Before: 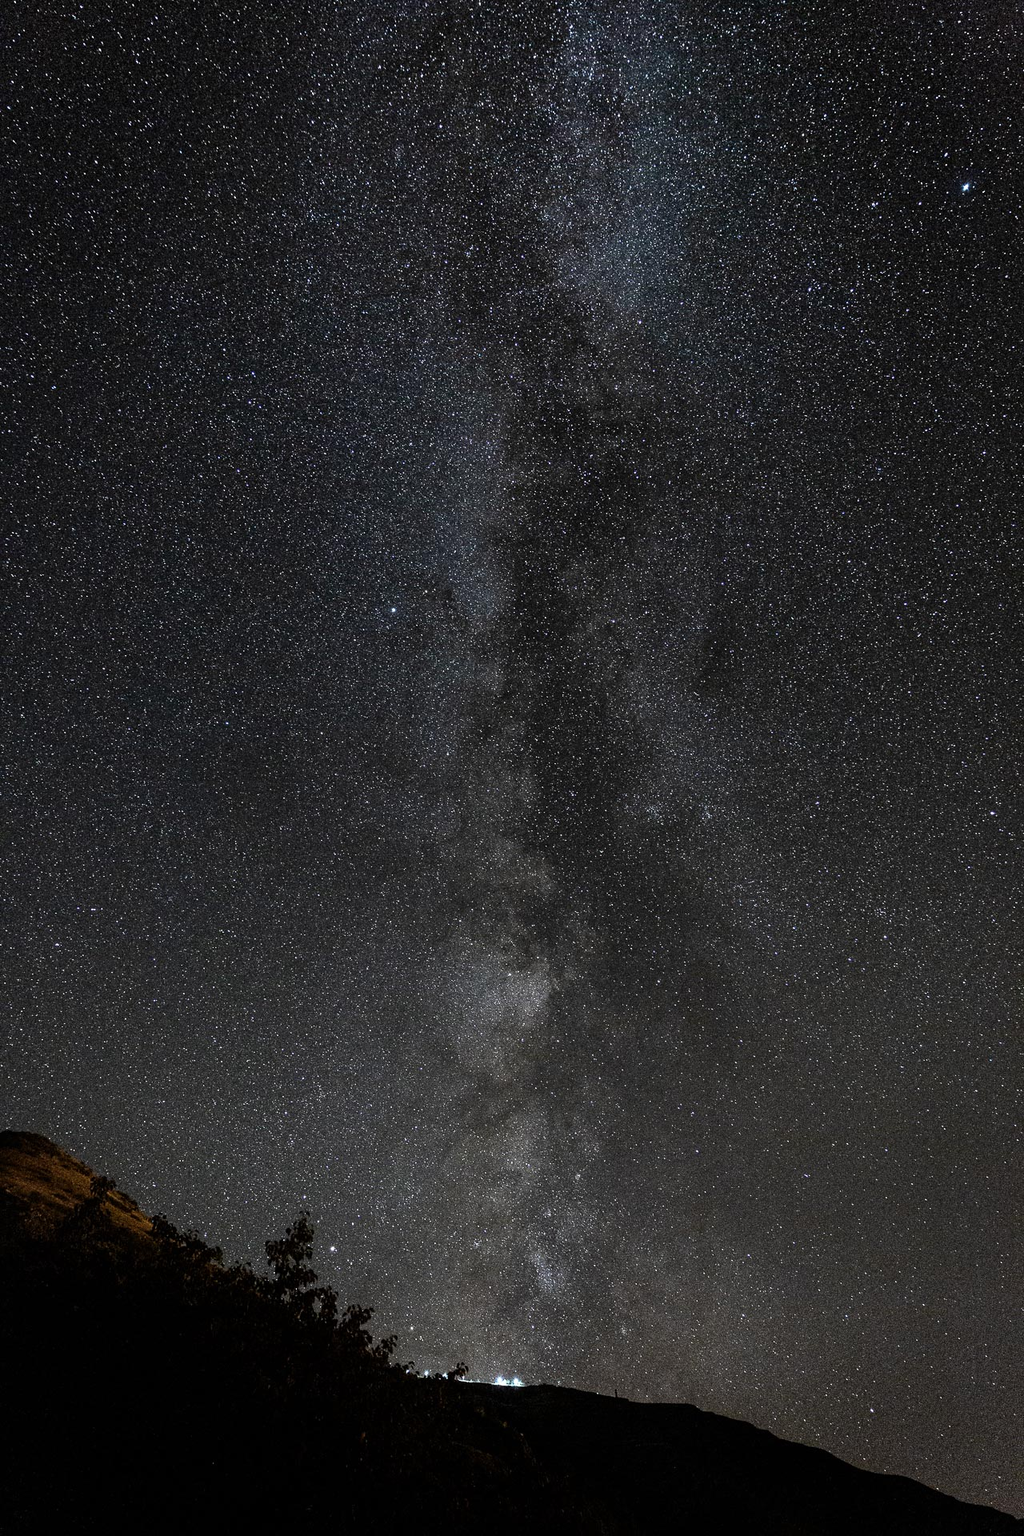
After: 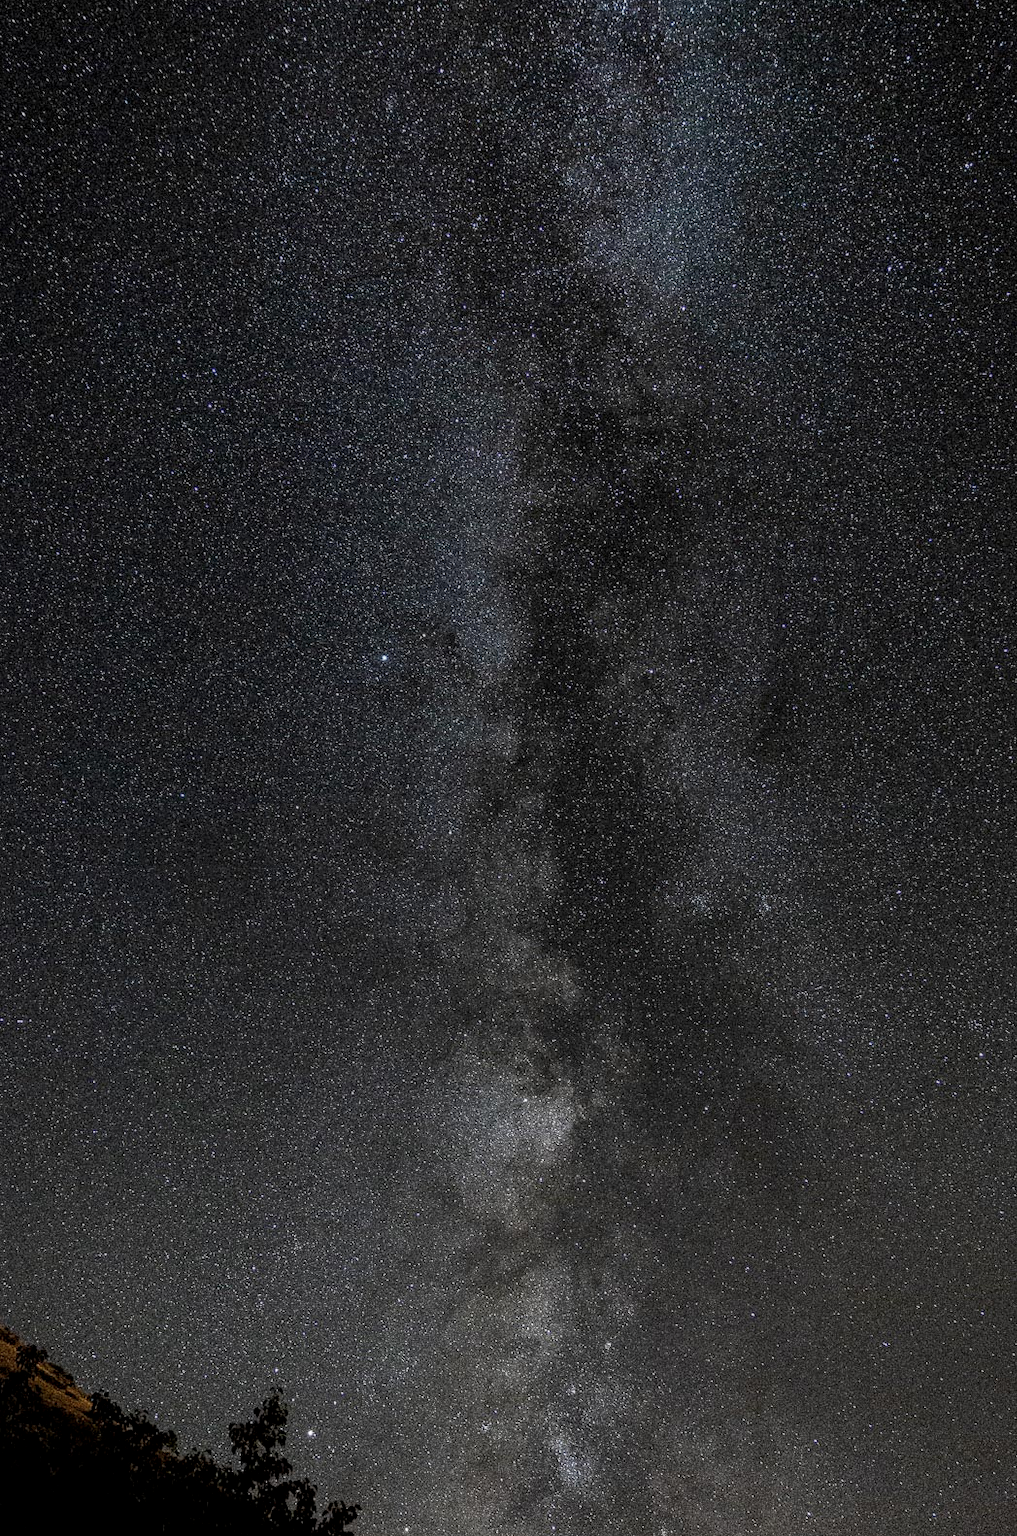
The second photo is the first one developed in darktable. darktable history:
local contrast: highlights 3%, shadows 2%, detail 134%
crop and rotate: left 7.531%, top 4.456%, right 10.534%, bottom 13.12%
